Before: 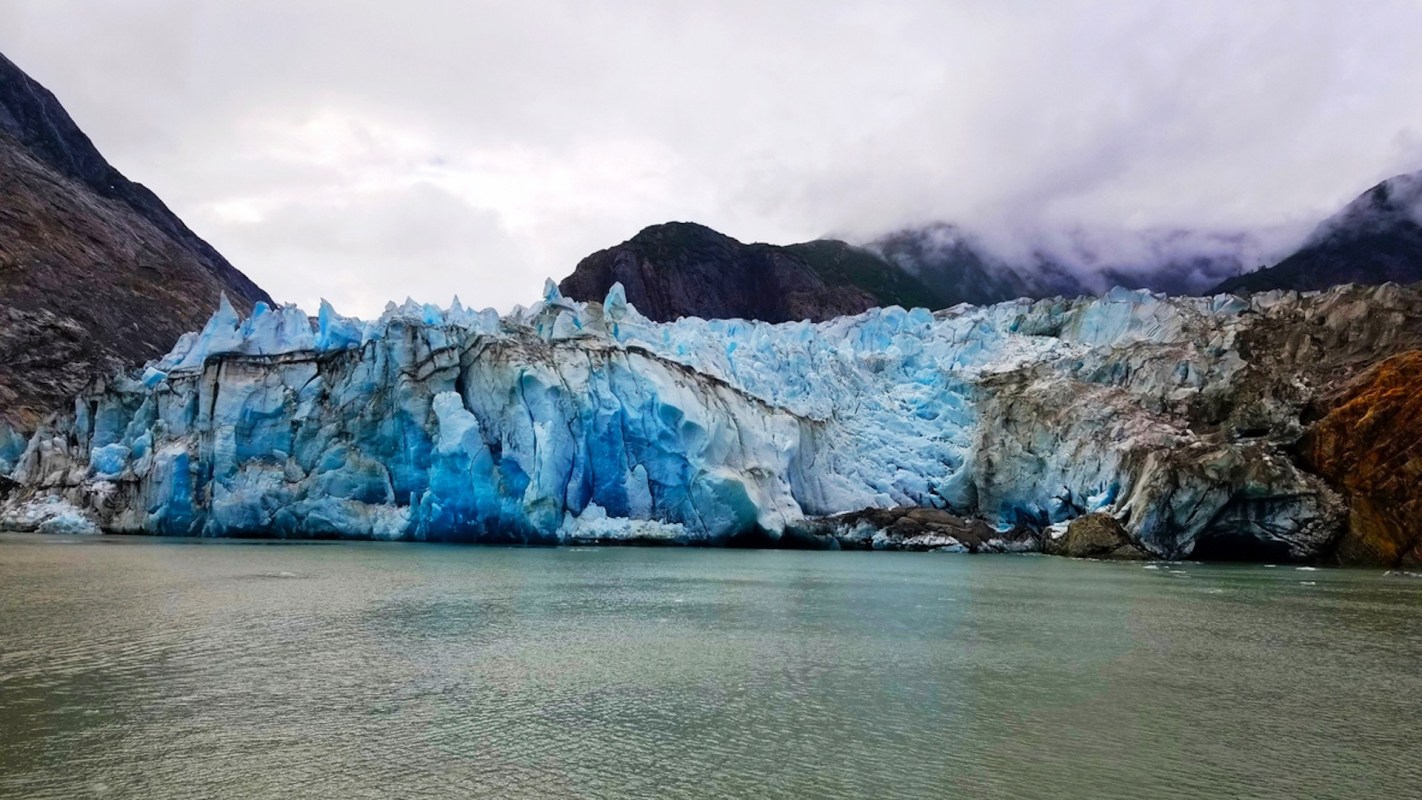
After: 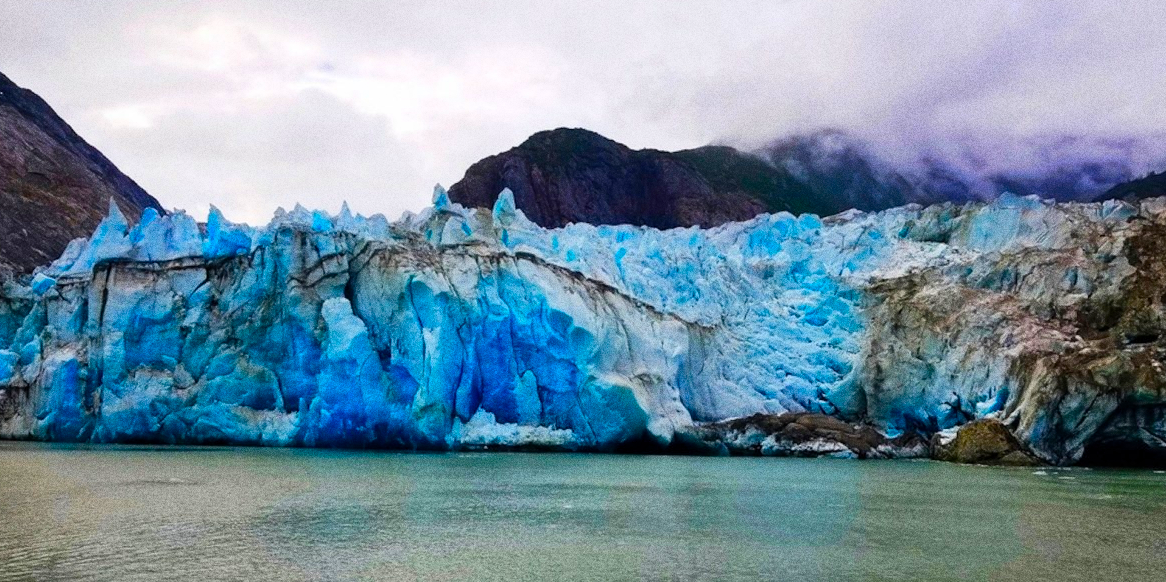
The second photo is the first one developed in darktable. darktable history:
white balance: emerald 1
crop: left 7.856%, top 11.836%, right 10.12%, bottom 15.387%
vibrance: vibrance 78%
color balance rgb: linear chroma grading › global chroma 15%, perceptual saturation grading › global saturation 30%
grain: coarseness 0.09 ISO, strength 40%
